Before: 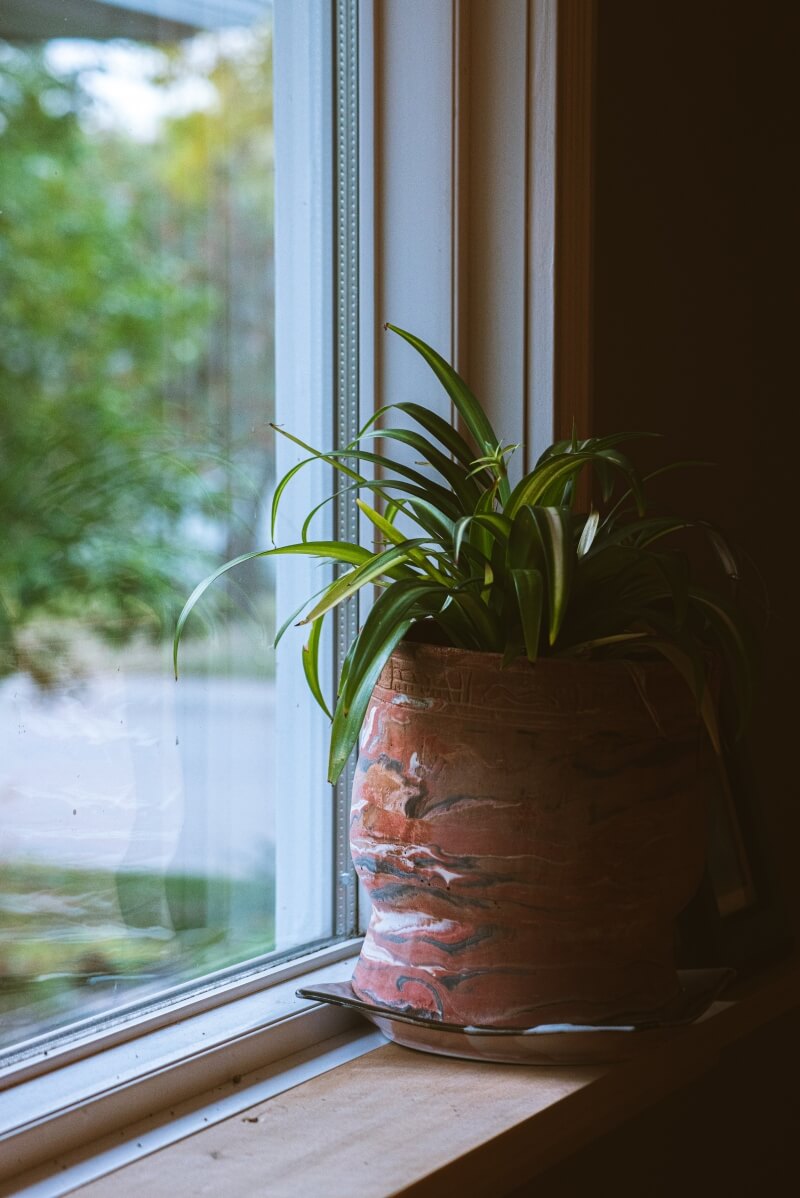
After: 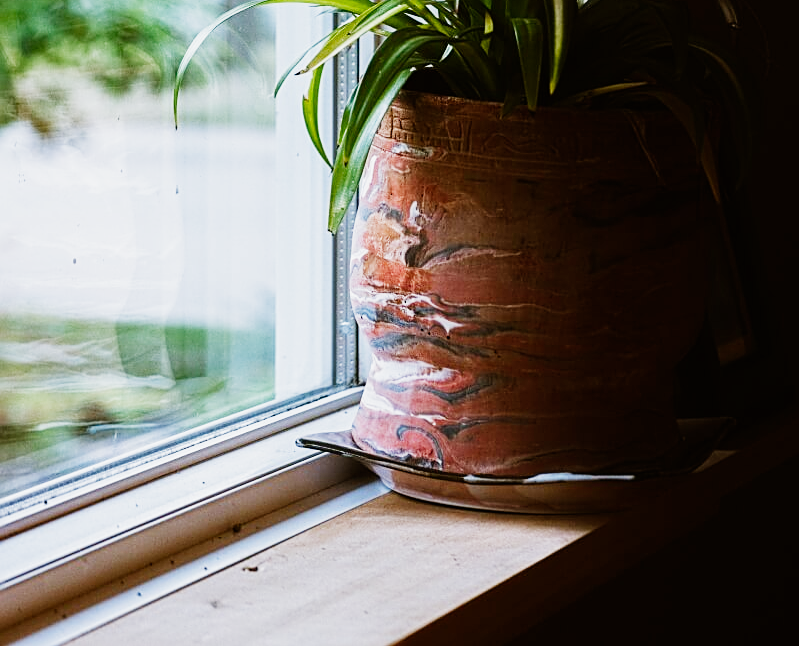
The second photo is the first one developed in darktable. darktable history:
exposure: exposure 0.609 EV, compensate exposure bias true, compensate highlight preservation false
sharpen: on, module defaults
crop and rotate: top 46.04%, right 0.039%
filmic rgb: black relative exposure -7.98 EV, white relative exposure 4.02 EV, hardness 4.14, contrast 1.364, add noise in highlights 0.001, preserve chrominance no, color science v4 (2020), iterations of high-quality reconstruction 0
